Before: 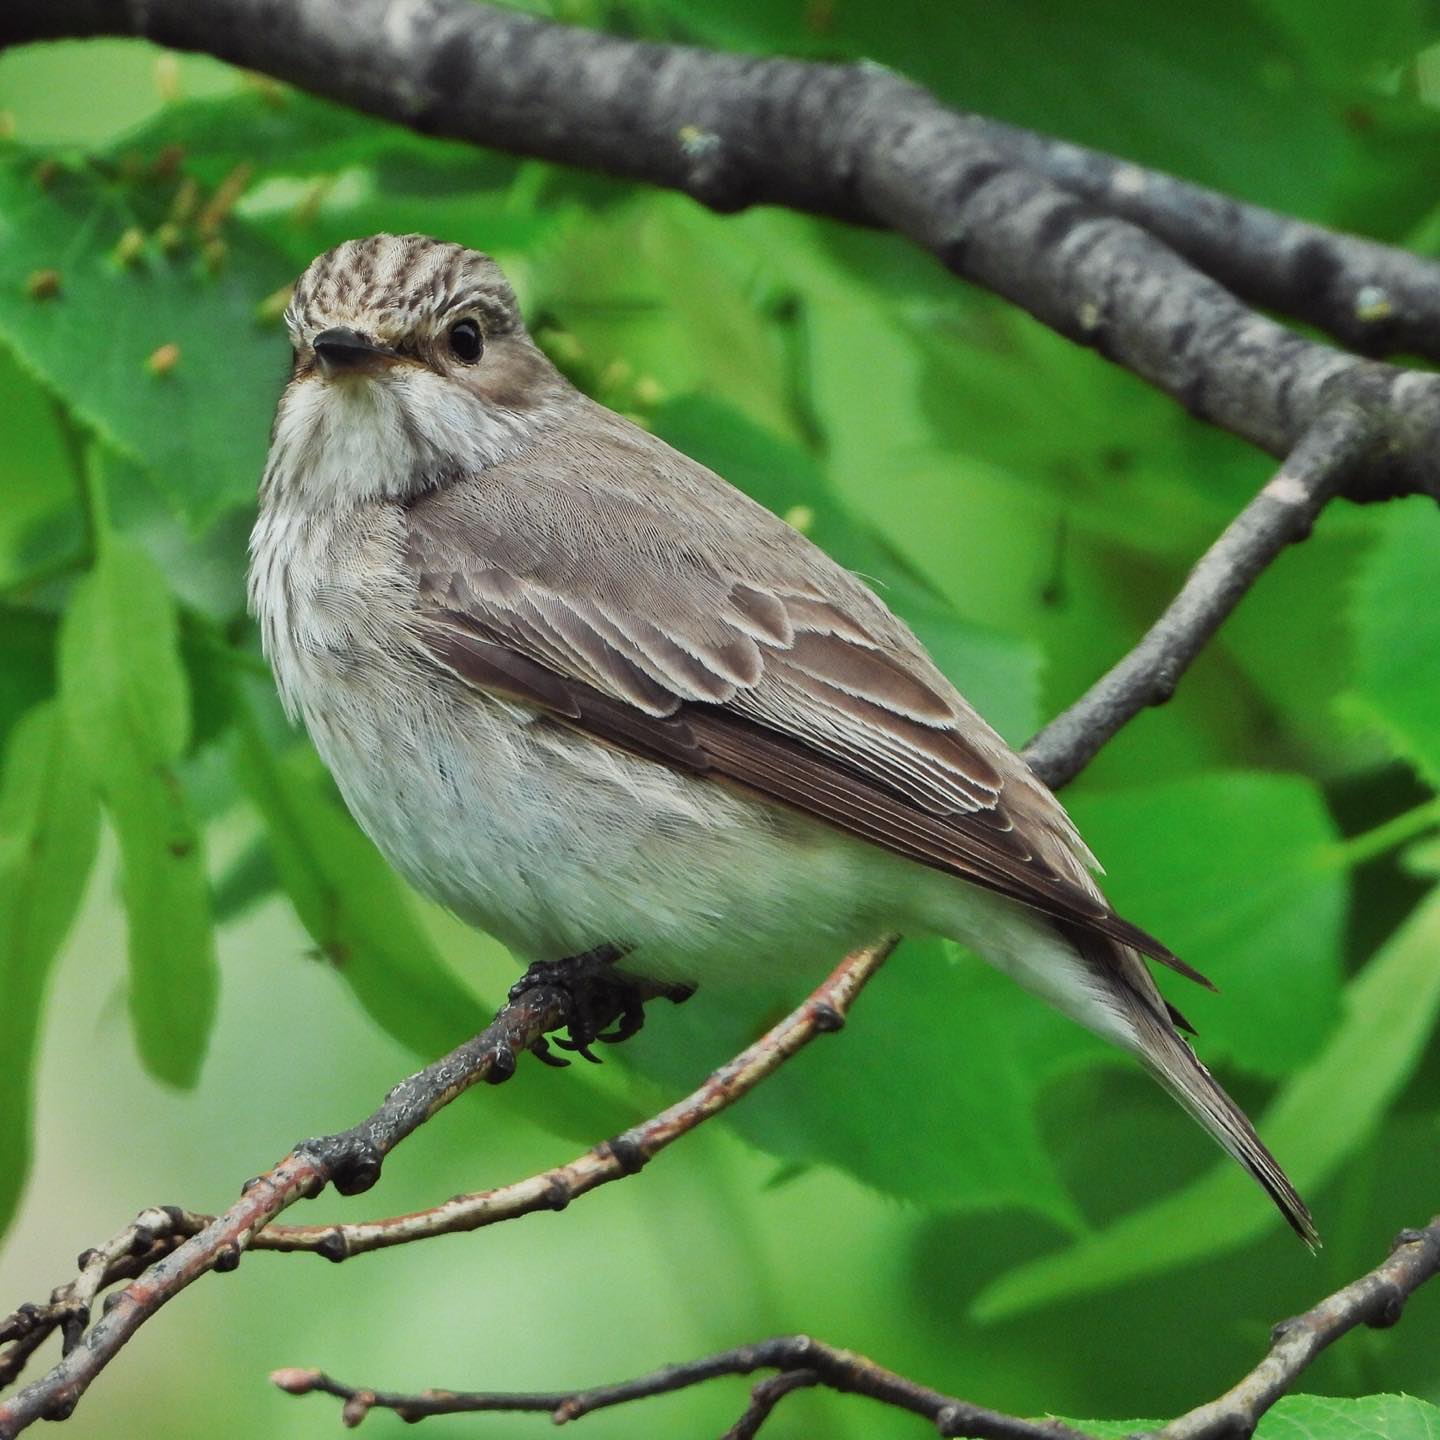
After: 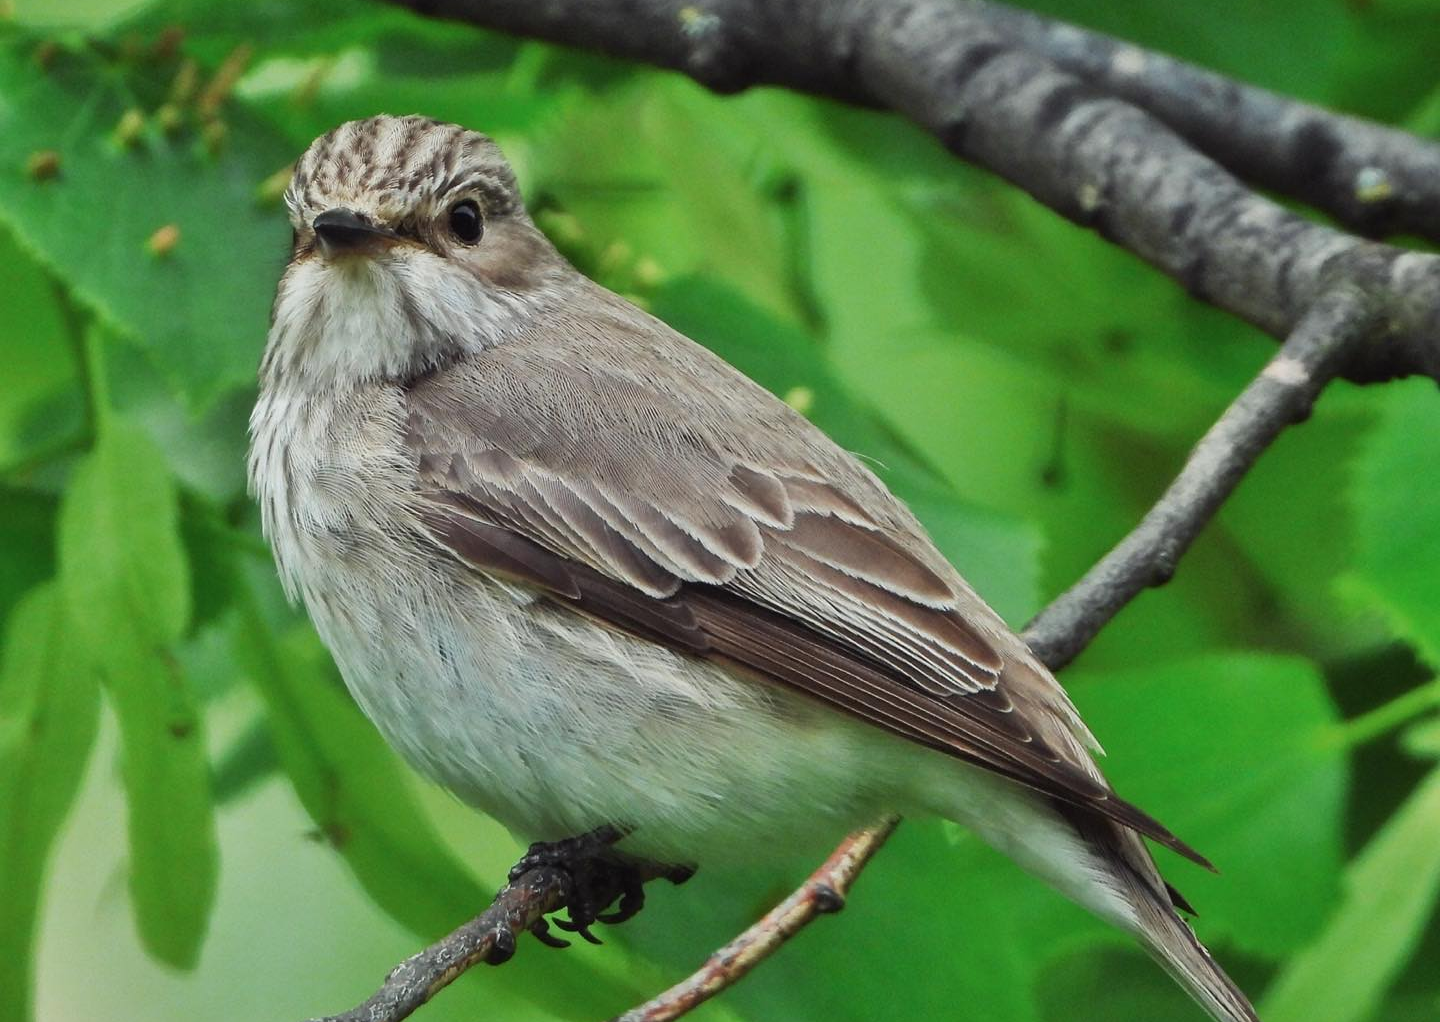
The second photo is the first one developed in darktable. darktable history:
crop and rotate: top 8.306%, bottom 20.662%
